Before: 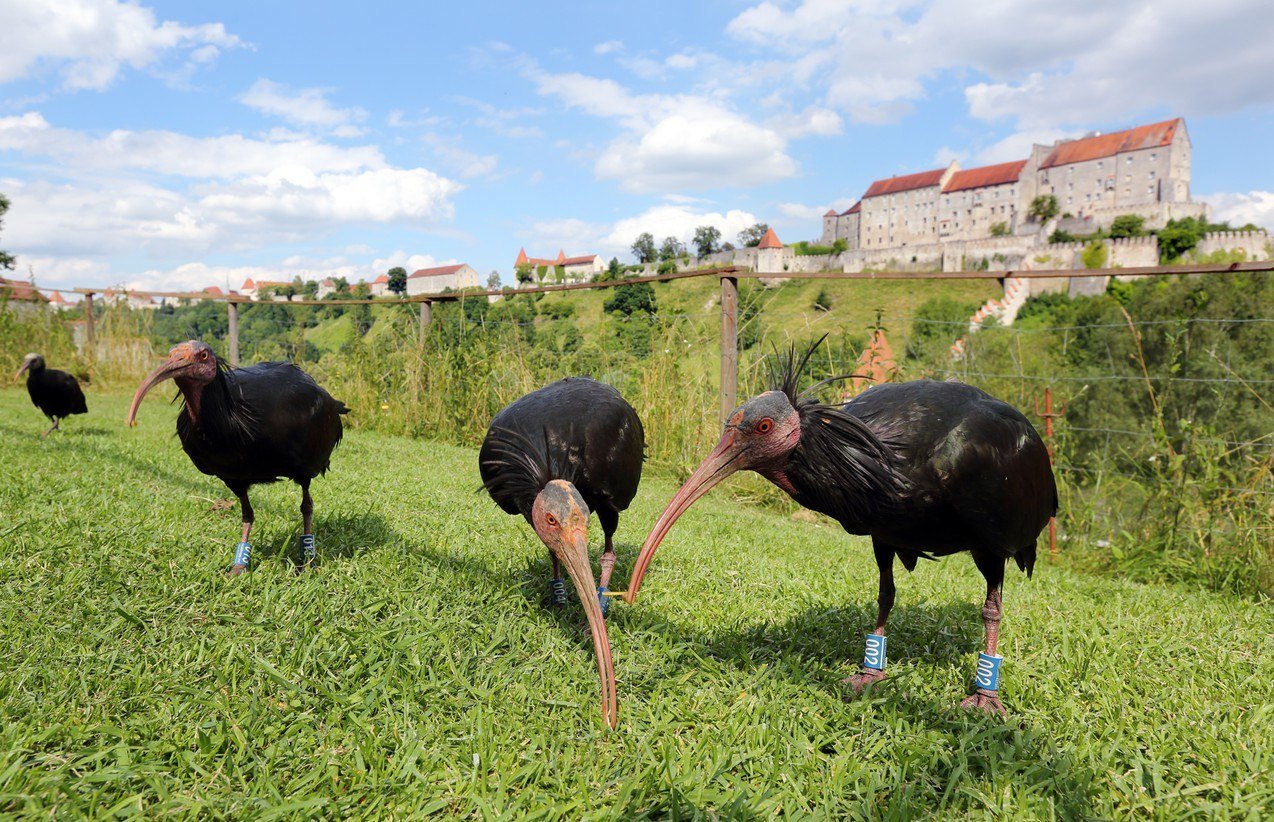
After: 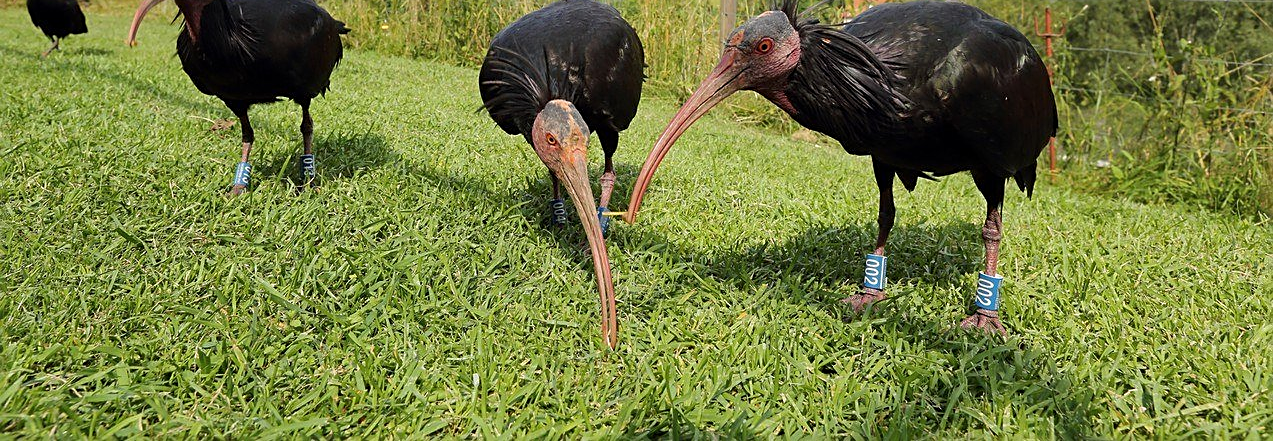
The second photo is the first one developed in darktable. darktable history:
crop and rotate: top 46.293%, right 0.019%
sharpen: on, module defaults
